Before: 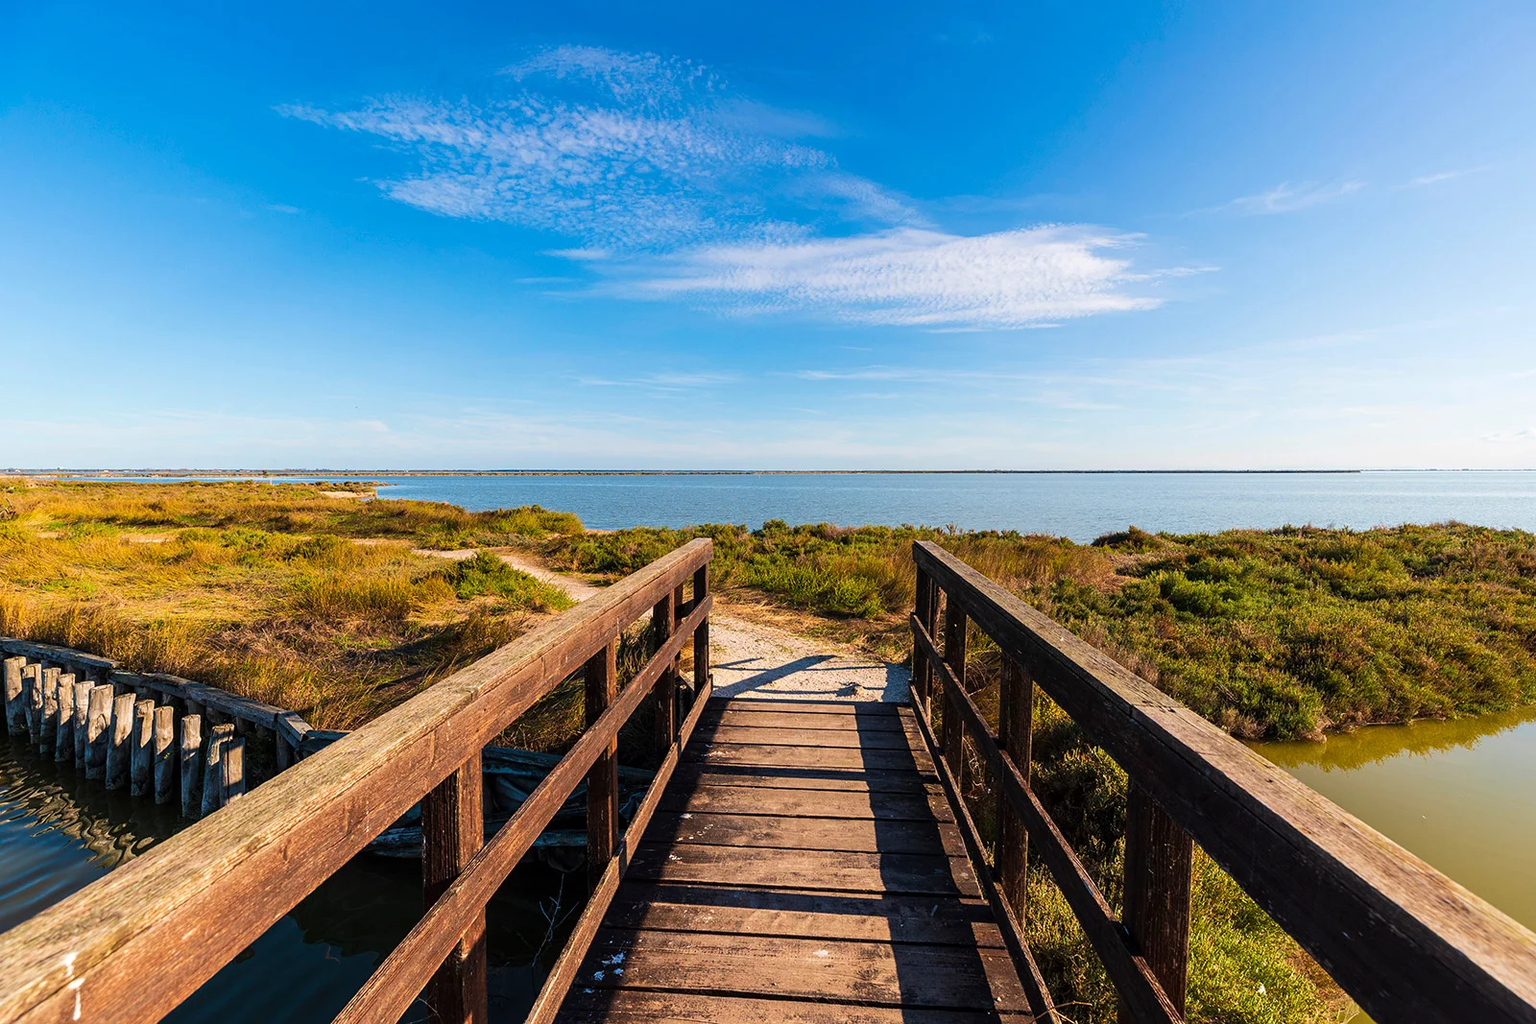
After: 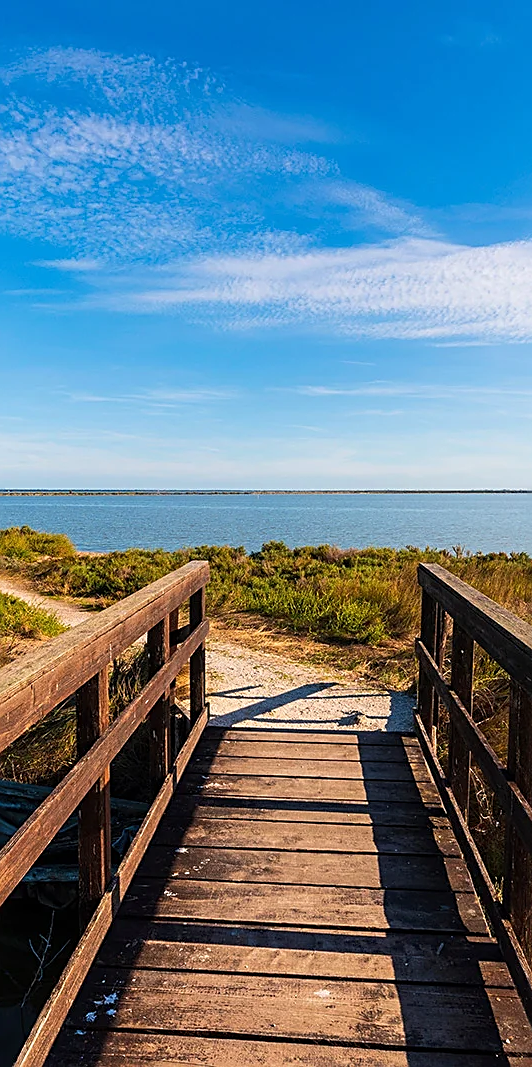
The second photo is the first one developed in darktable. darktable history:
crop: left 33.36%, right 33.36%
sharpen: on, module defaults
